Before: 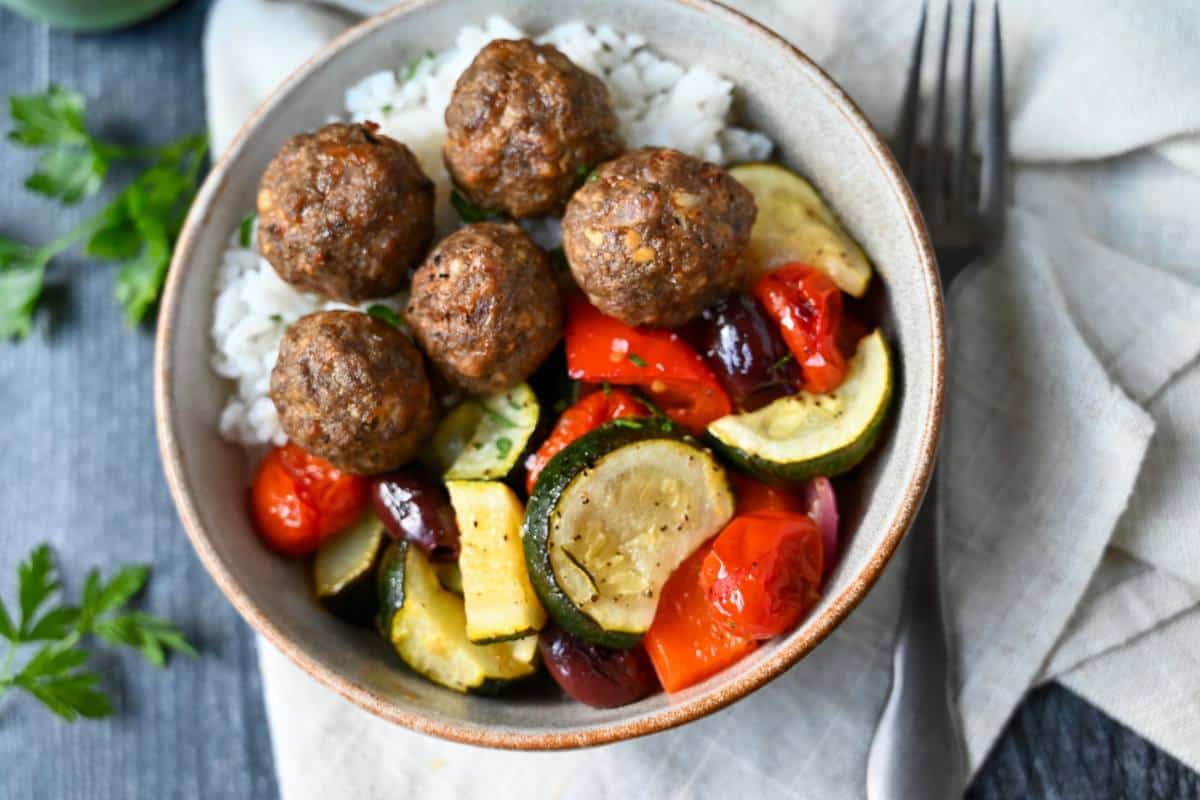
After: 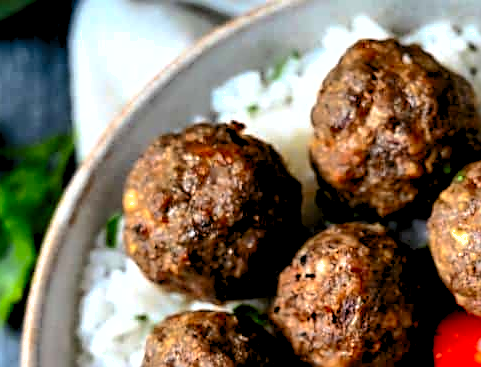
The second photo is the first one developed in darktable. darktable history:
shadows and highlights: highlights -60.03
sharpen: on, module defaults
contrast brightness saturation: contrast 0.339, brightness -0.083, saturation 0.174
crop and rotate: left 11.224%, top 0.05%, right 48.691%, bottom 54.035%
levels: levels [0.073, 0.497, 0.972]
